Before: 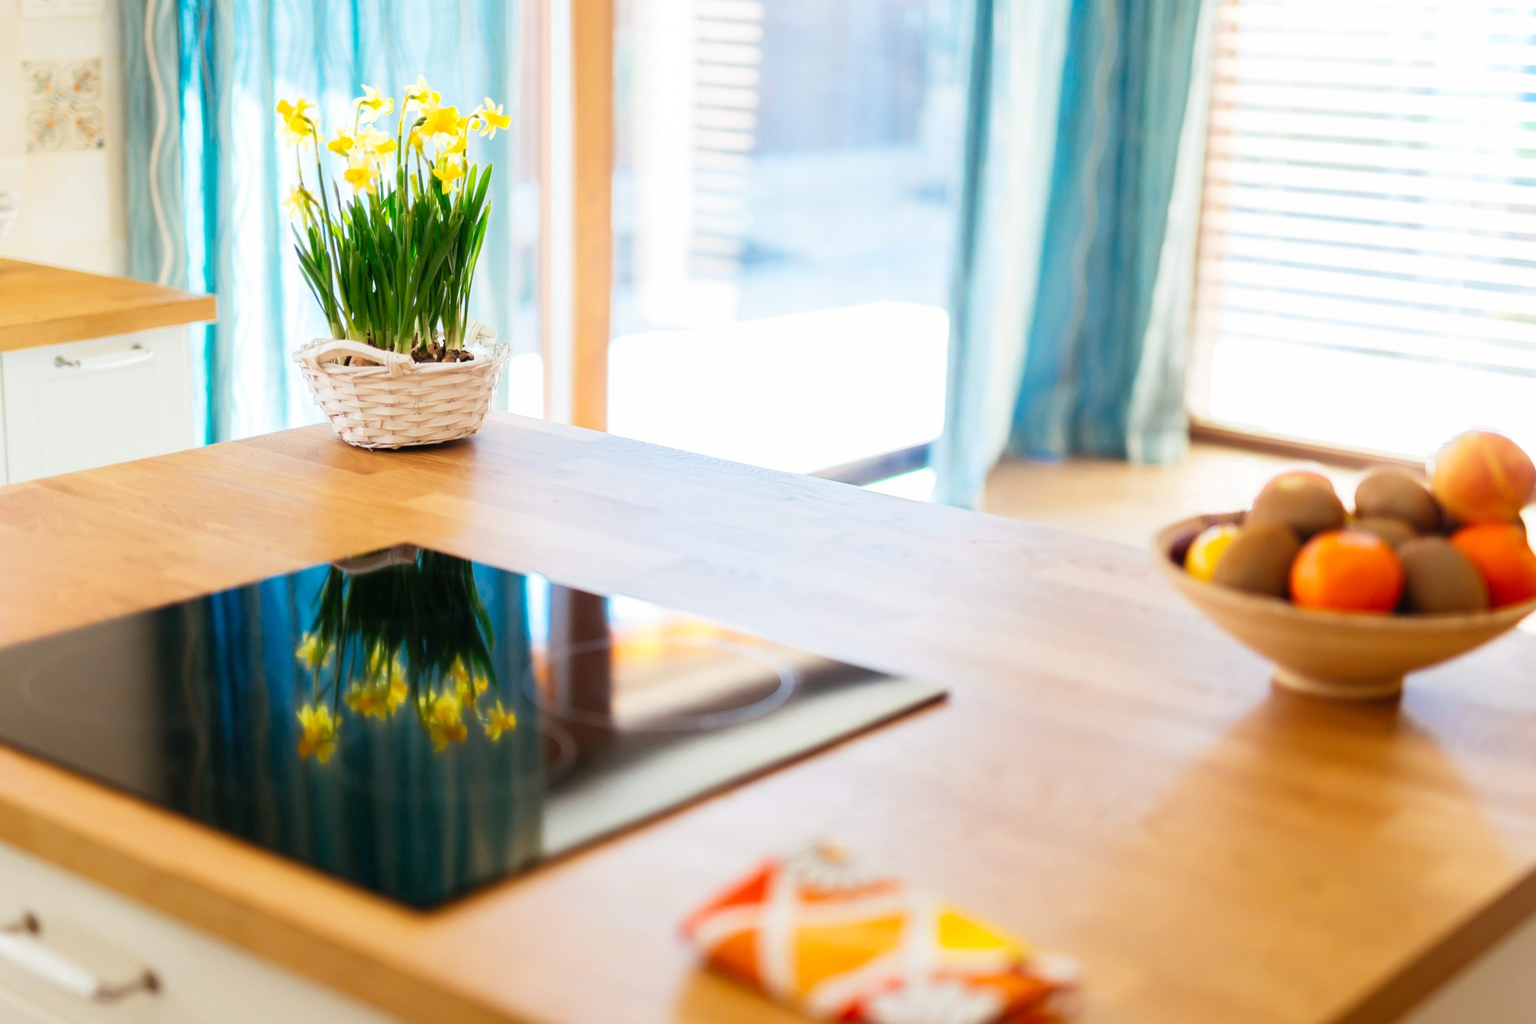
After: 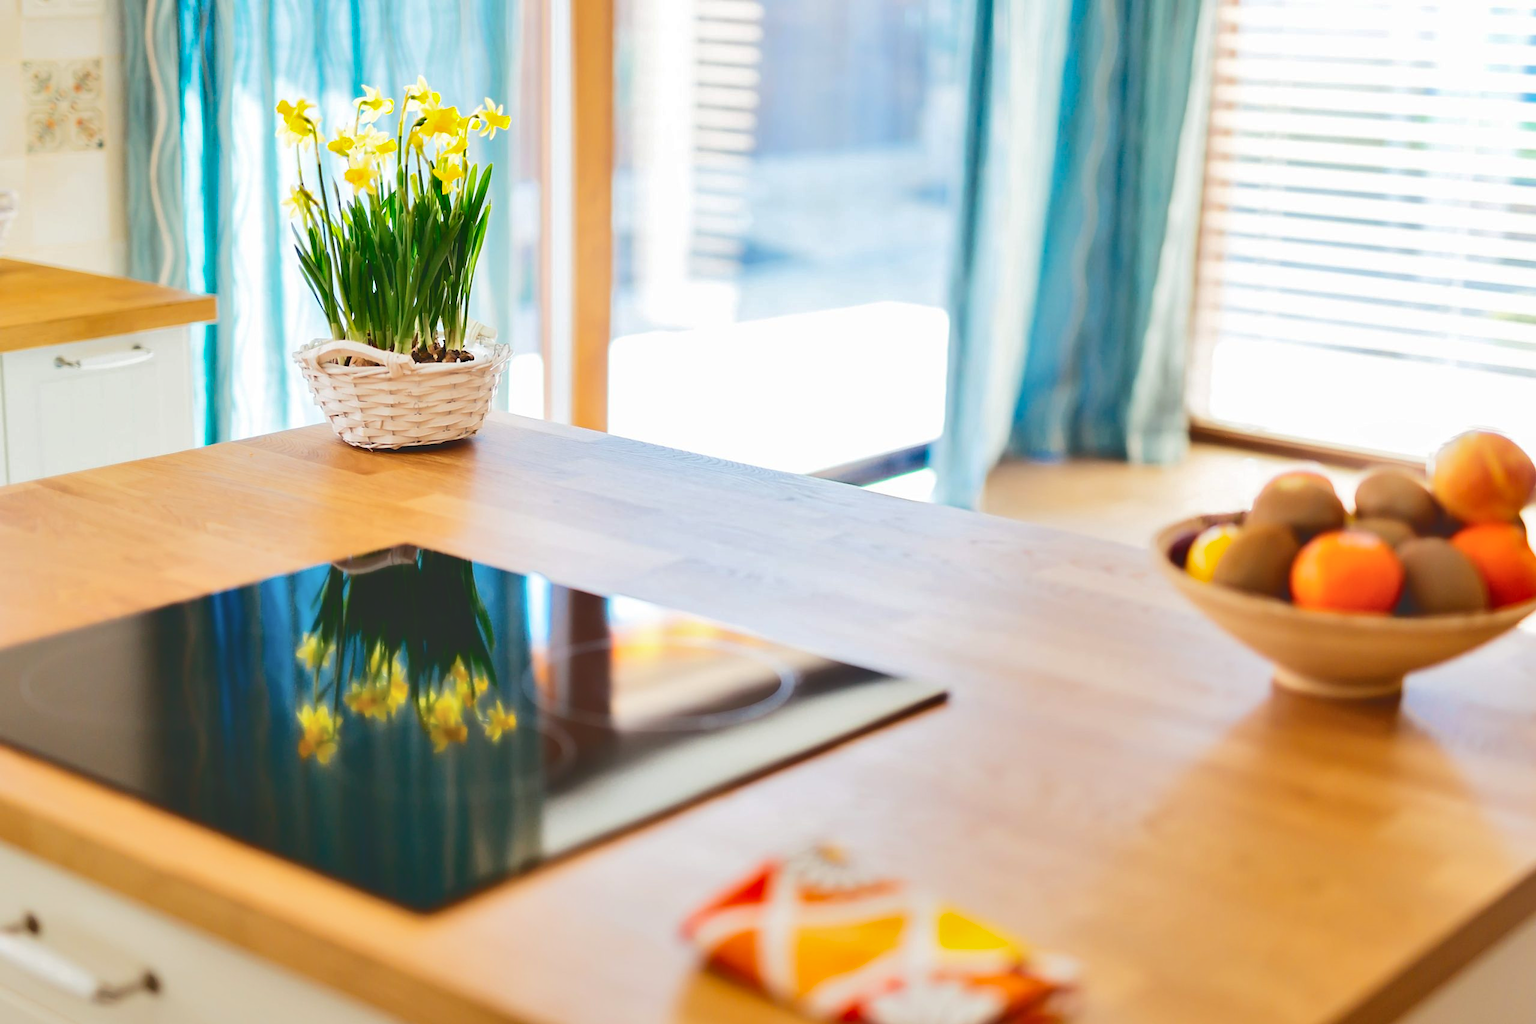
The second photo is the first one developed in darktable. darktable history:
sharpen: radius 1.612, amount 0.368, threshold 1.436
shadows and highlights: soften with gaussian
tone curve: curves: ch0 [(0, 0) (0.003, 0.177) (0.011, 0.177) (0.025, 0.176) (0.044, 0.178) (0.069, 0.186) (0.1, 0.194) (0.136, 0.203) (0.177, 0.223) (0.224, 0.255) (0.277, 0.305) (0.335, 0.383) (0.399, 0.467) (0.468, 0.546) (0.543, 0.616) (0.623, 0.694) (0.709, 0.764) (0.801, 0.834) (0.898, 0.901) (1, 1)], color space Lab, independent channels, preserve colors none
